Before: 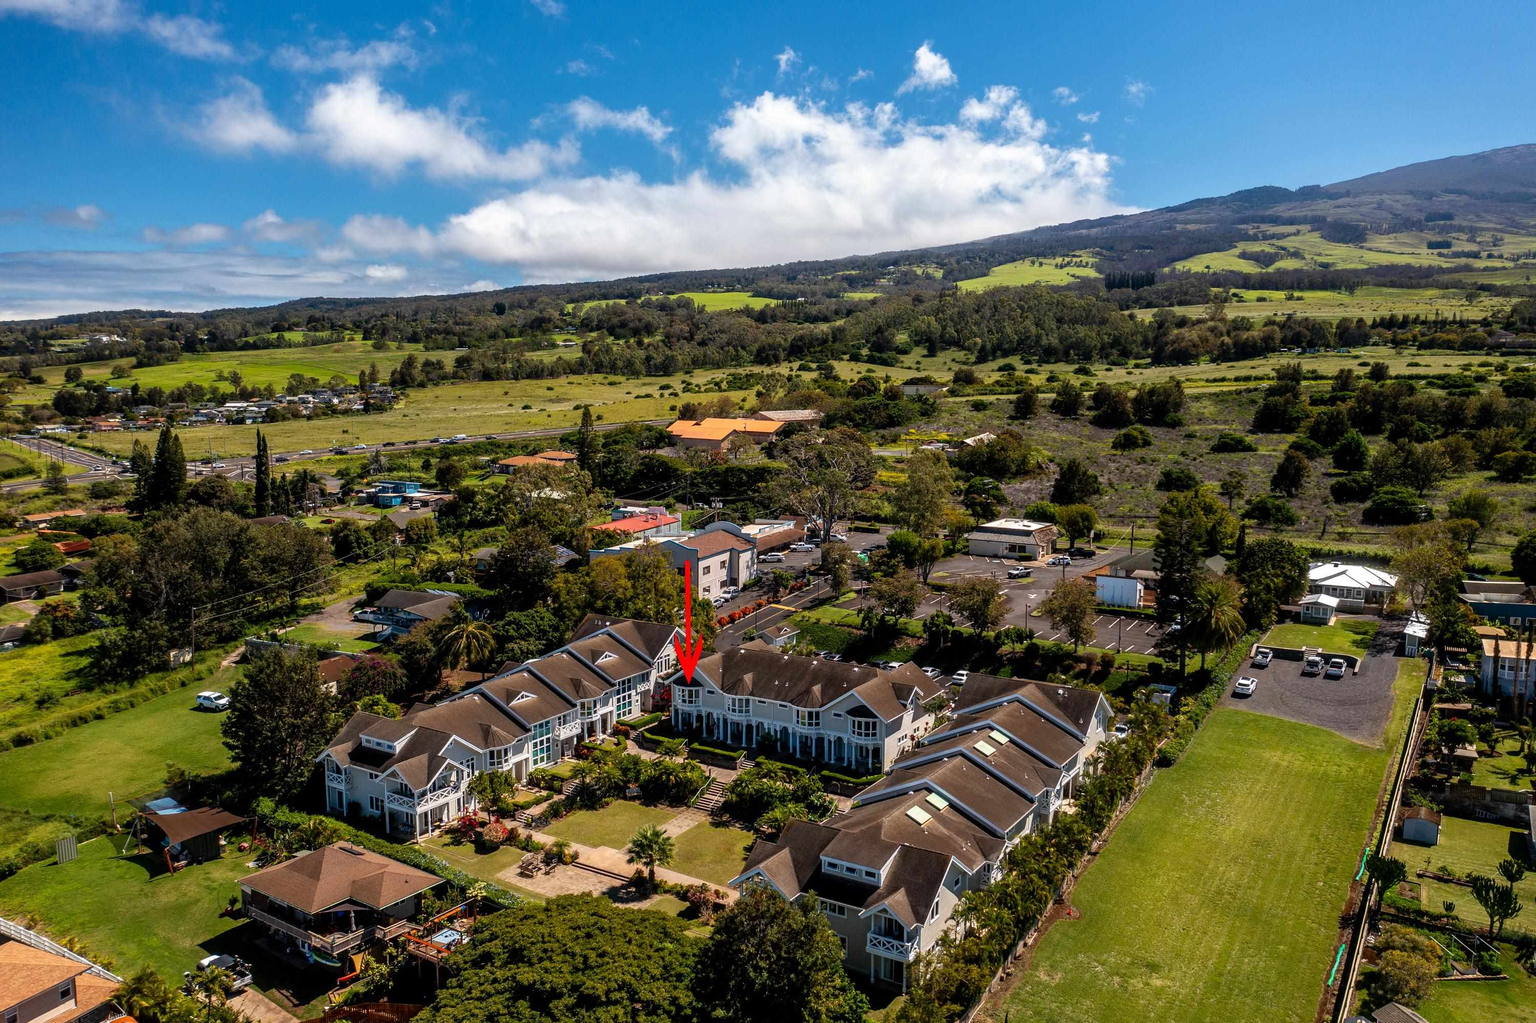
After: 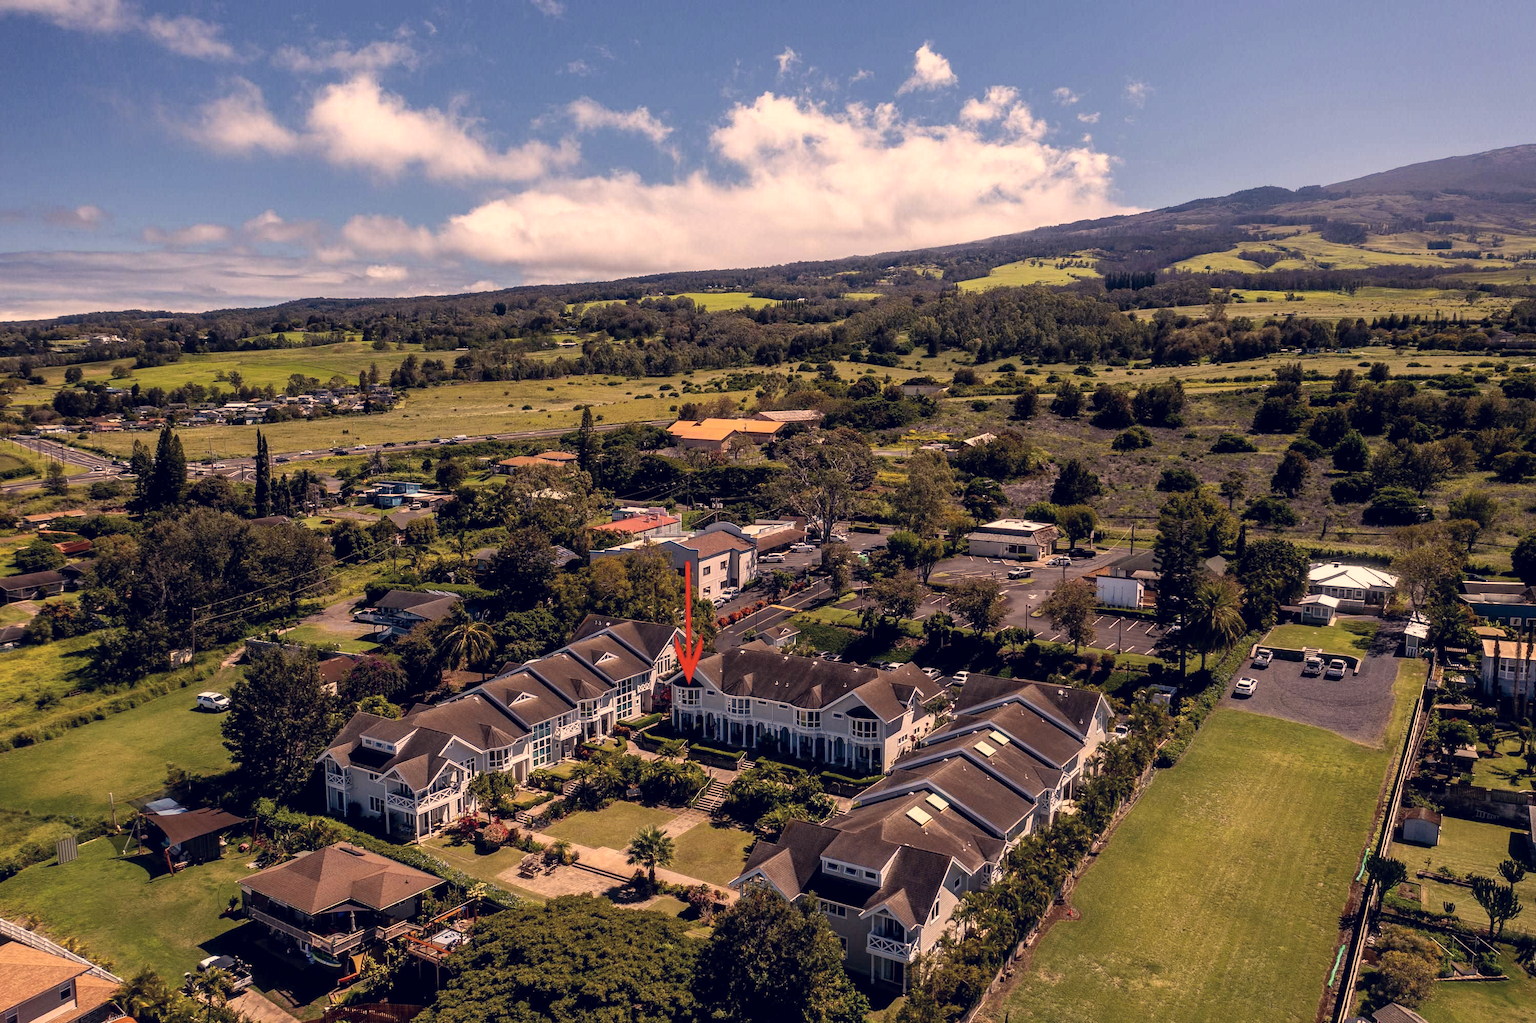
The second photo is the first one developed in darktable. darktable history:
color correction: highlights a* 19.84, highlights b* 27.05, shadows a* 3.48, shadows b* -16.49, saturation 0.718
